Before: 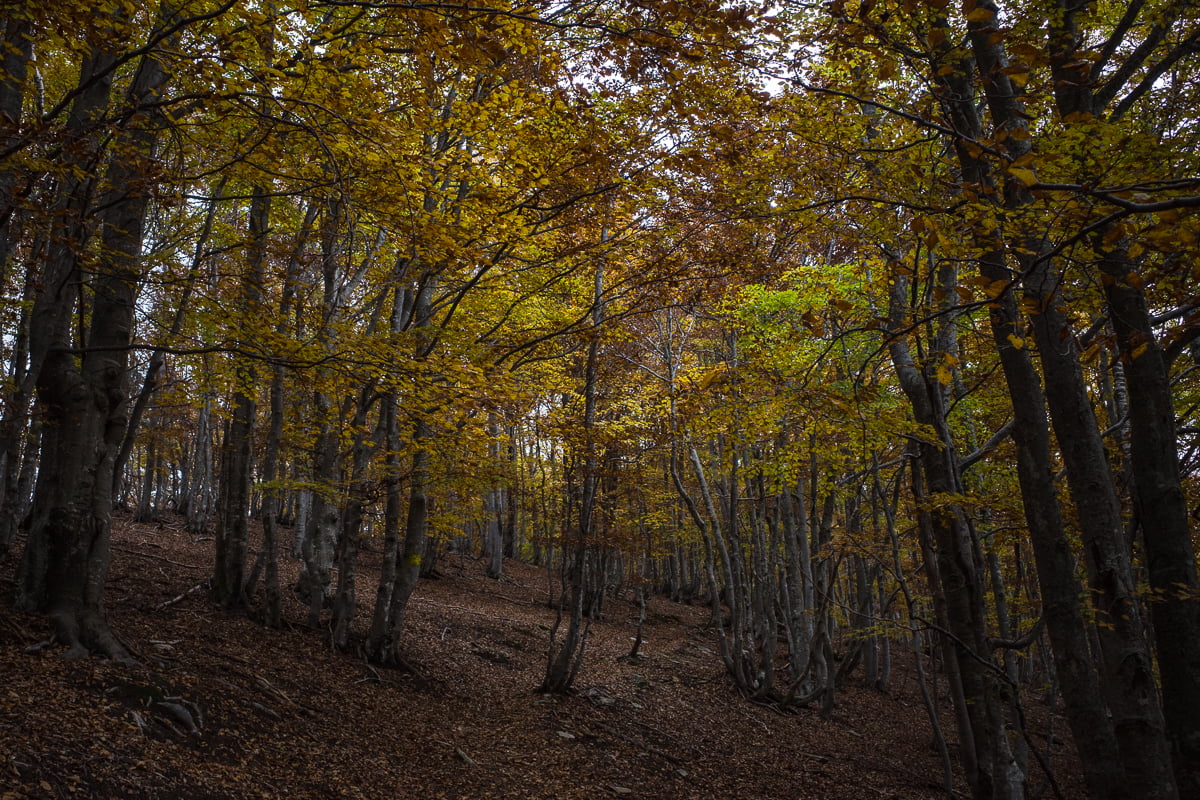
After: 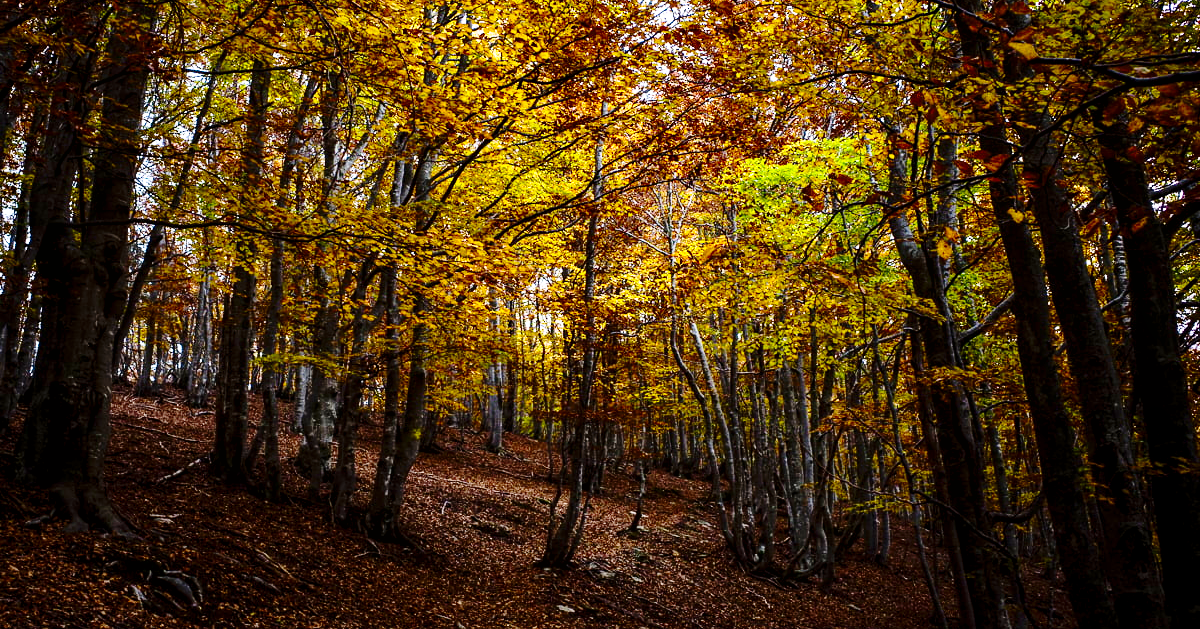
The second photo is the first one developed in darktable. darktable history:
contrast brightness saturation: contrast 0.18, saturation 0.3
crop and rotate: top 15.774%, bottom 5.506%
base curve: curves: ch0 [(0, 0) (0.028, 0.03) (0.105, 0.232) (0.387, 0.748) (0.754, 0.968) (1, 1)], fusion 1, exposure shift 0.576, preserve colors none
exposure: black level correction 0.005, exposure 0.001 EV, compensate highlight preservation false
